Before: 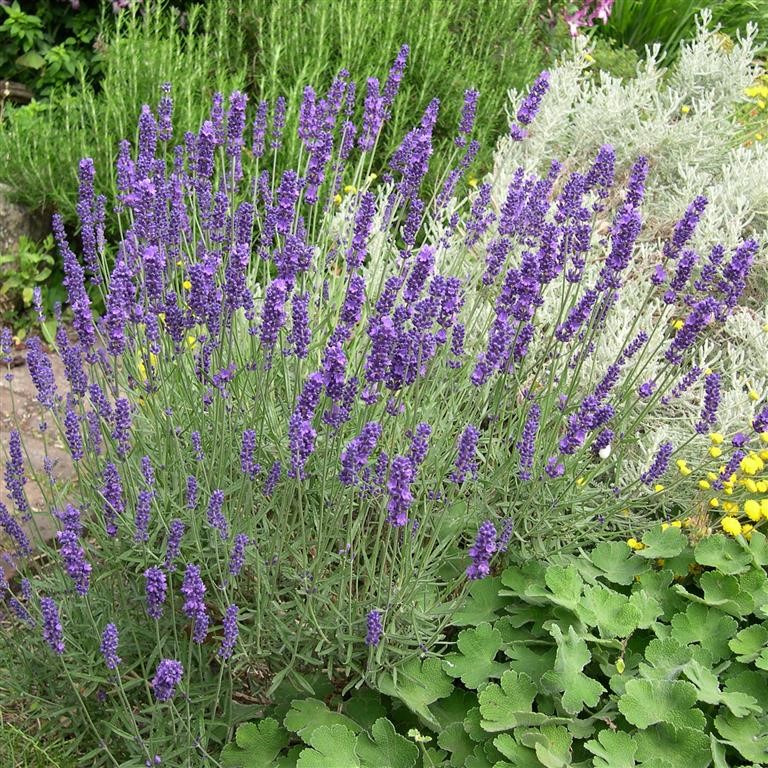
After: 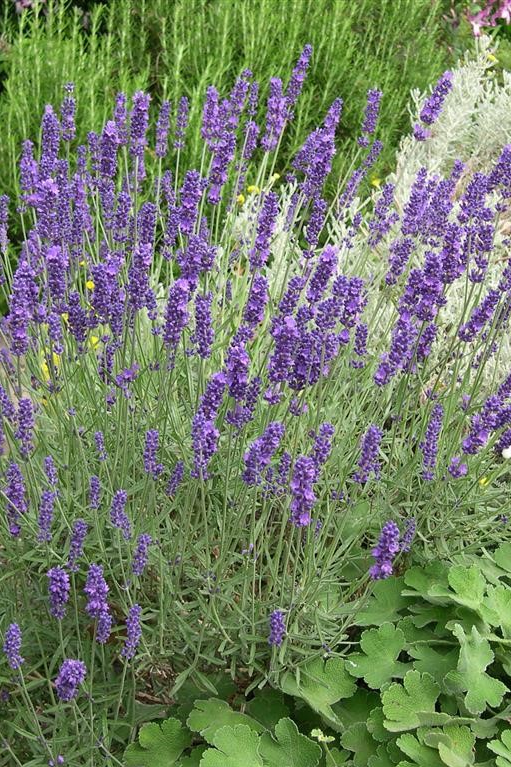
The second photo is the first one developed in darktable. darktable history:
shadows and highlights: shadows 25, highlights -25
crop and rotate: left 12.673%, right 20.66%
